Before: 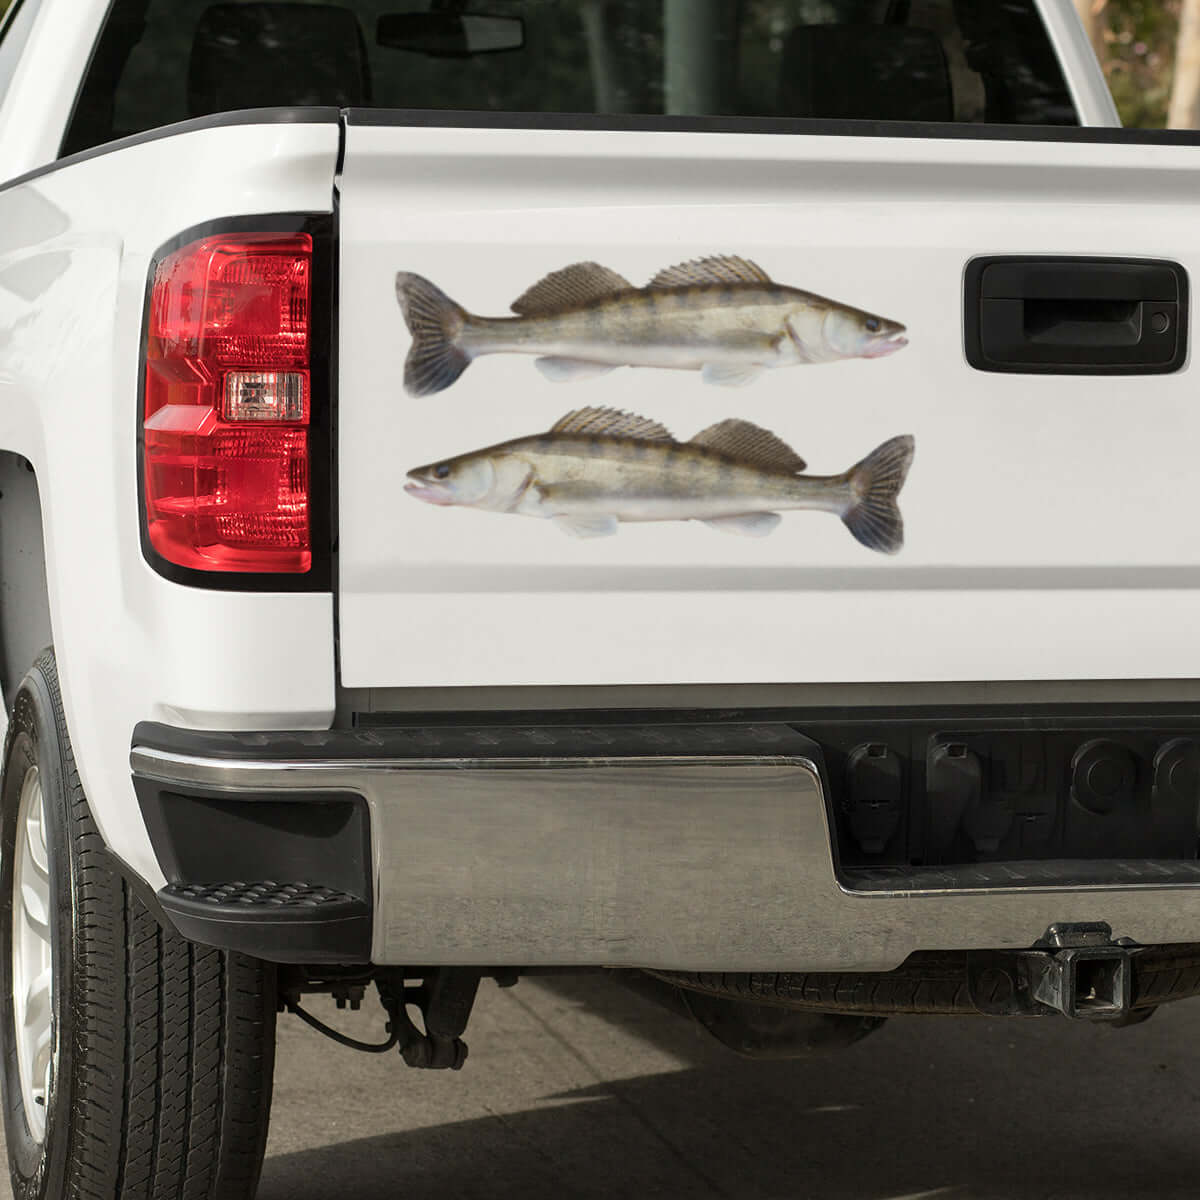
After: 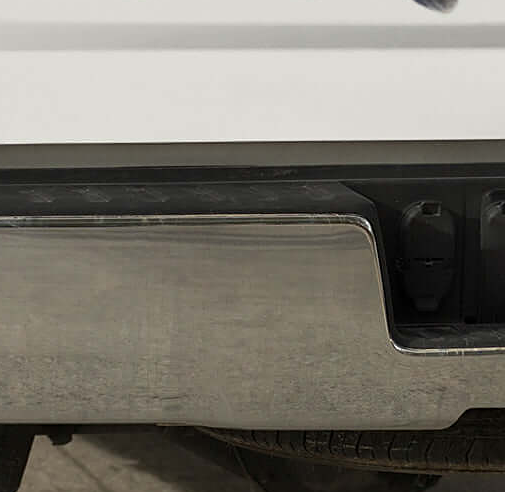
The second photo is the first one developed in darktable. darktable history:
sharpen: amount 0.2
crop: left 37.221%, top 45.169%, right 20.63%, bottom 13.777%
